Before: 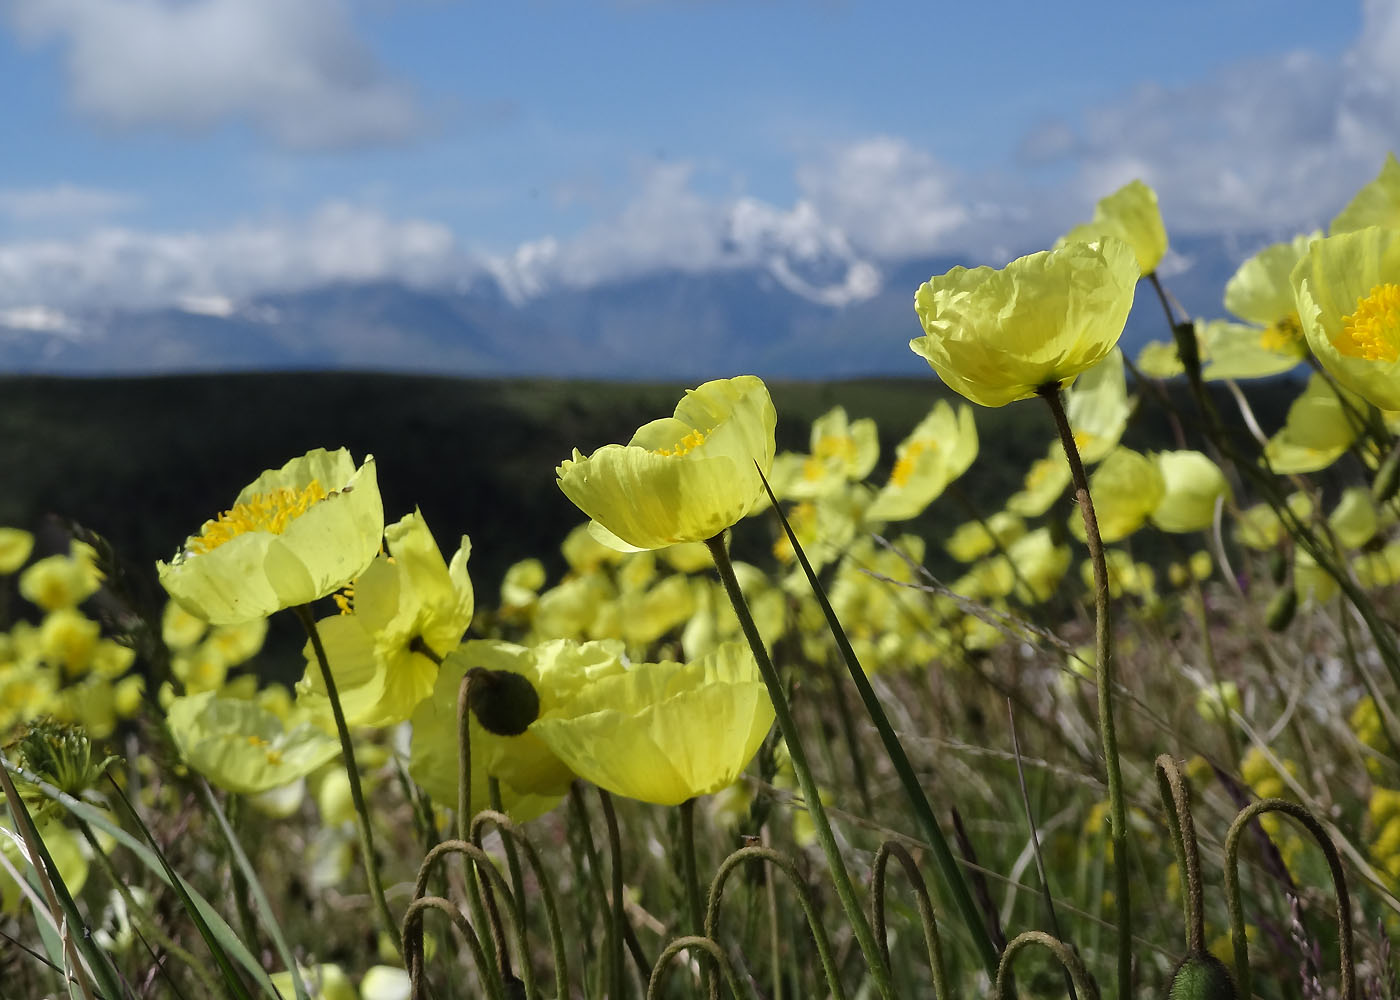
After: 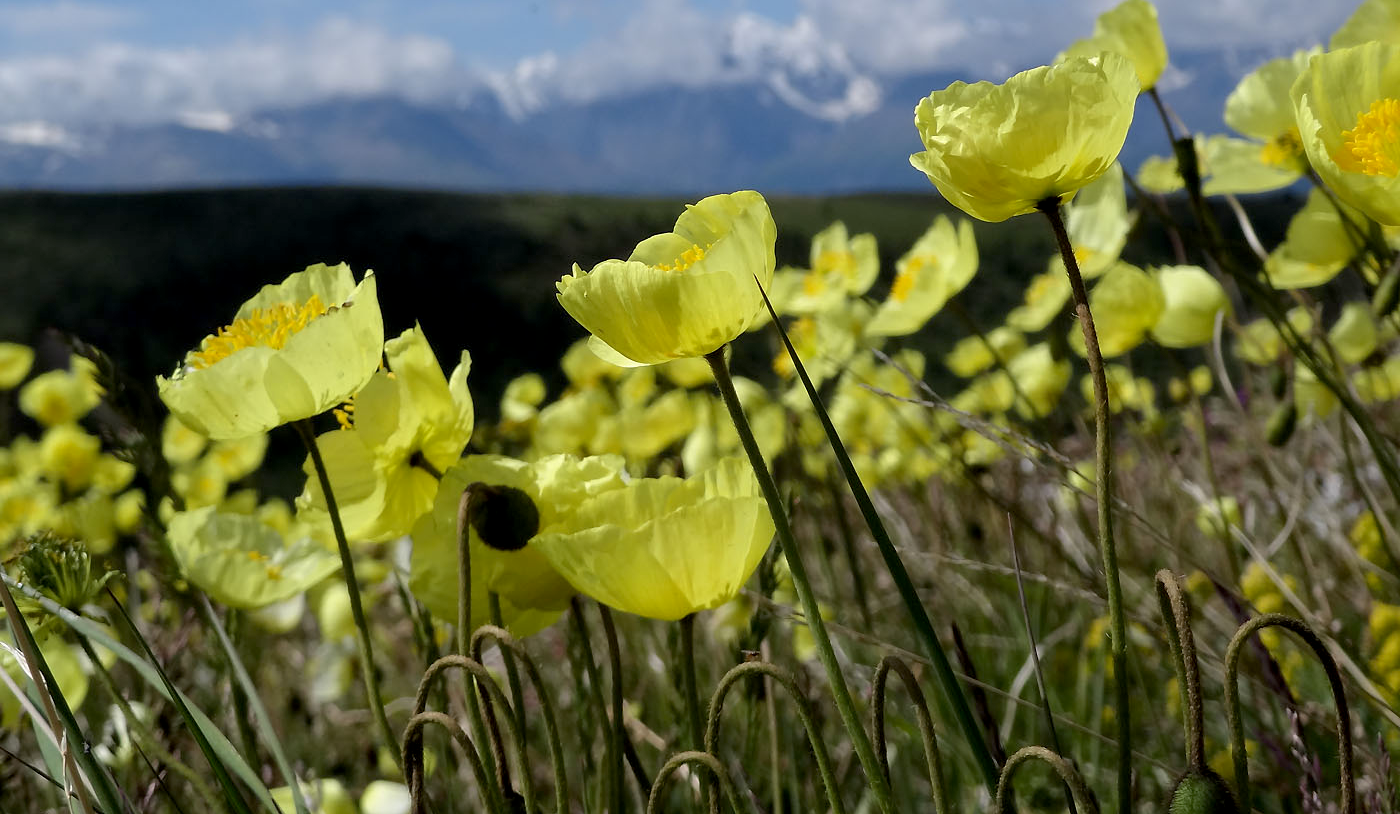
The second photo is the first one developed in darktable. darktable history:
exposure: black level correction 0.007, compensate highlight preservation false
crop and rotate: top 18.507%
